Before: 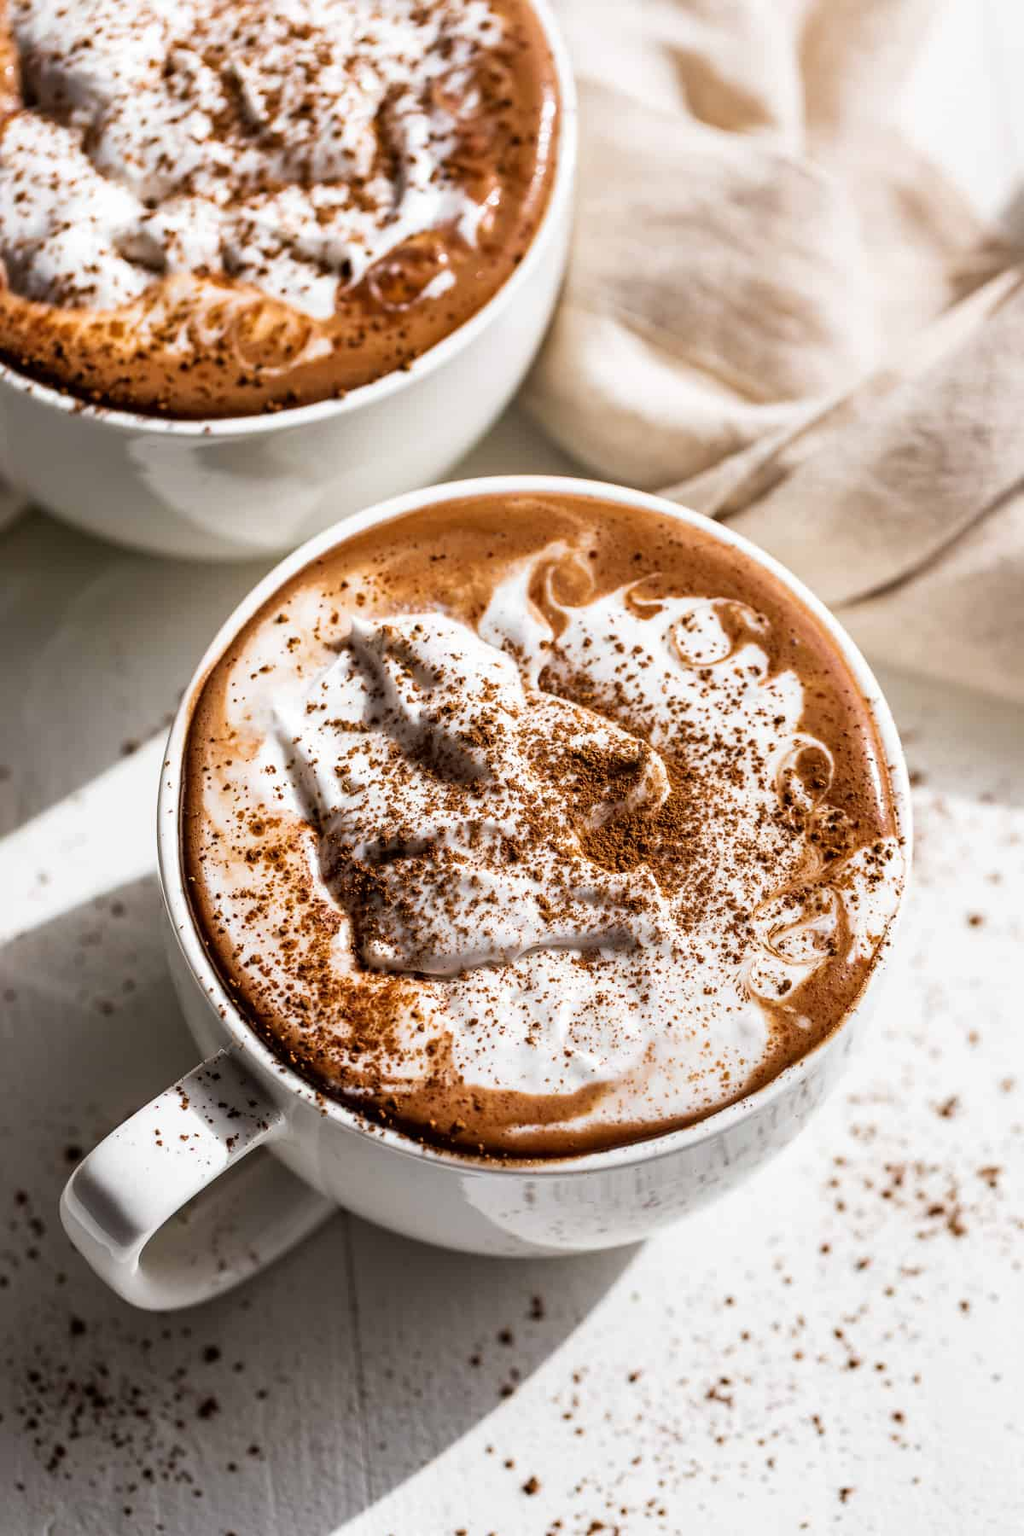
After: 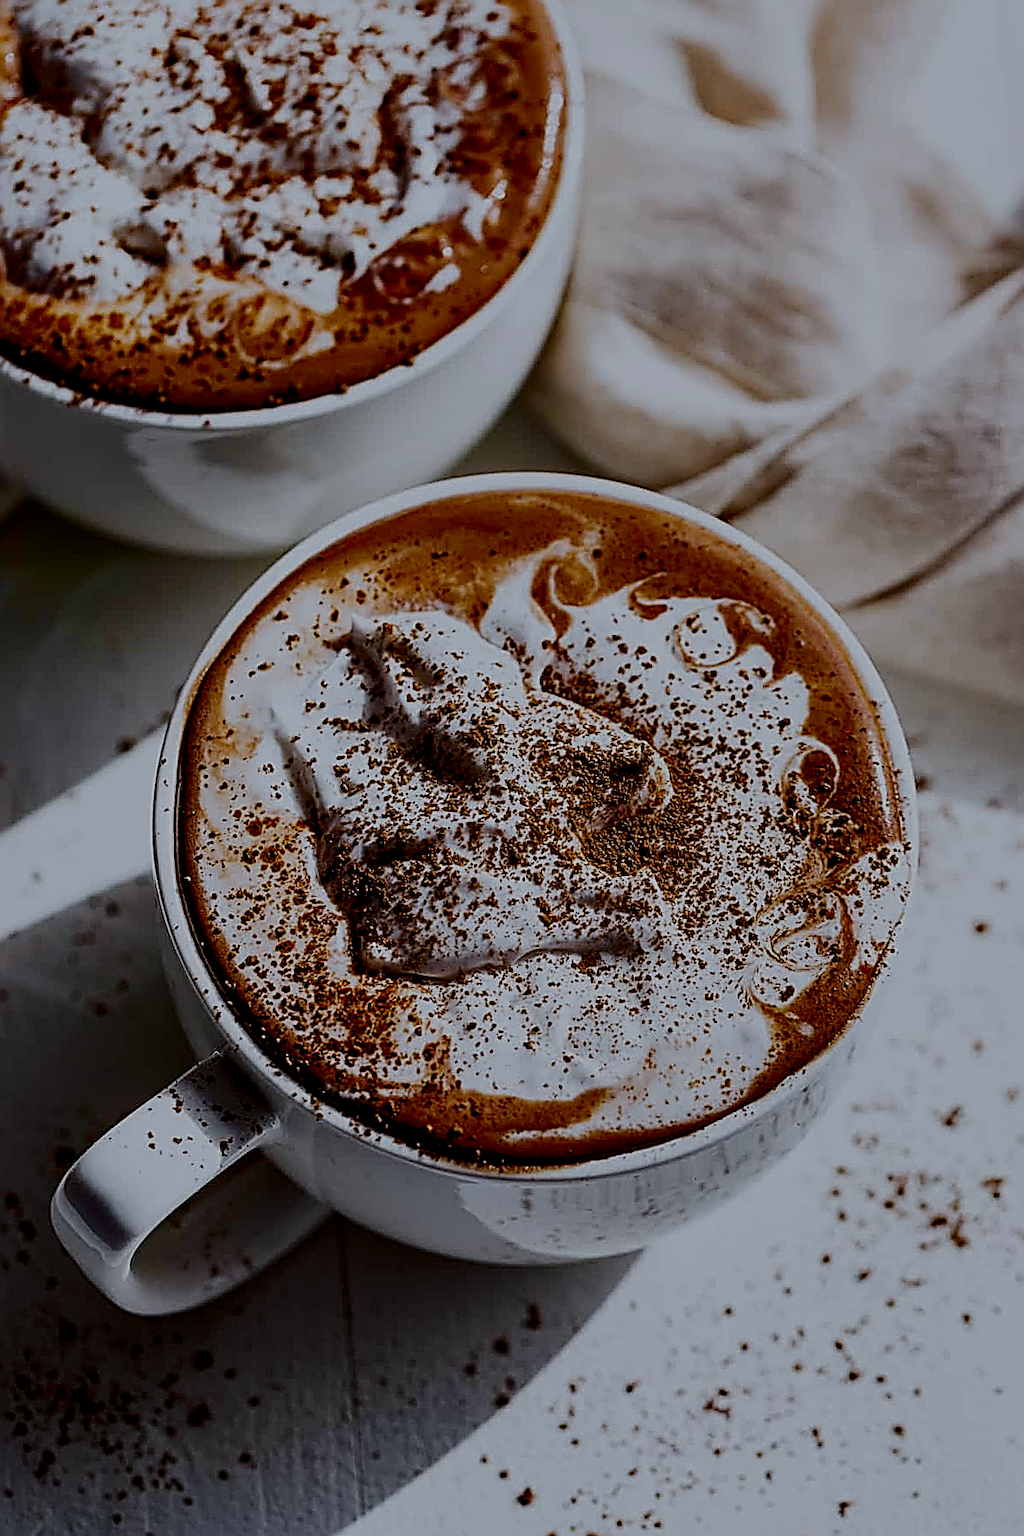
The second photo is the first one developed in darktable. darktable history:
sharpen: amount 2
contrast brightness saturation: contrast 0.13, brightness -0.24, saturation 0.14
shadows and highlights: shadows 10, white point adjustment 1, highlights -40
color calibration: x 0.37, y 0.382, temperature 4313.32 K
filmic rgb: middle gray luminance 30%, black relative exposure -9 EV, white relative exposure 7 EV, threshold 6 EV, target black luminance 0%, hardness 2.94, latitude 2.04%, contrast 0.963, highlights saturation mix 5%, shadows ↔ highlights balance 12.16%, add noise in highlights 0, preserve chrominance no, color science v3 (2019), use custom middle-gray values true, iterations of high-quality reconstruction 0, contrast in highlights soft, enable highlight reconstruction true
crop and rotate: angle -0.5°
